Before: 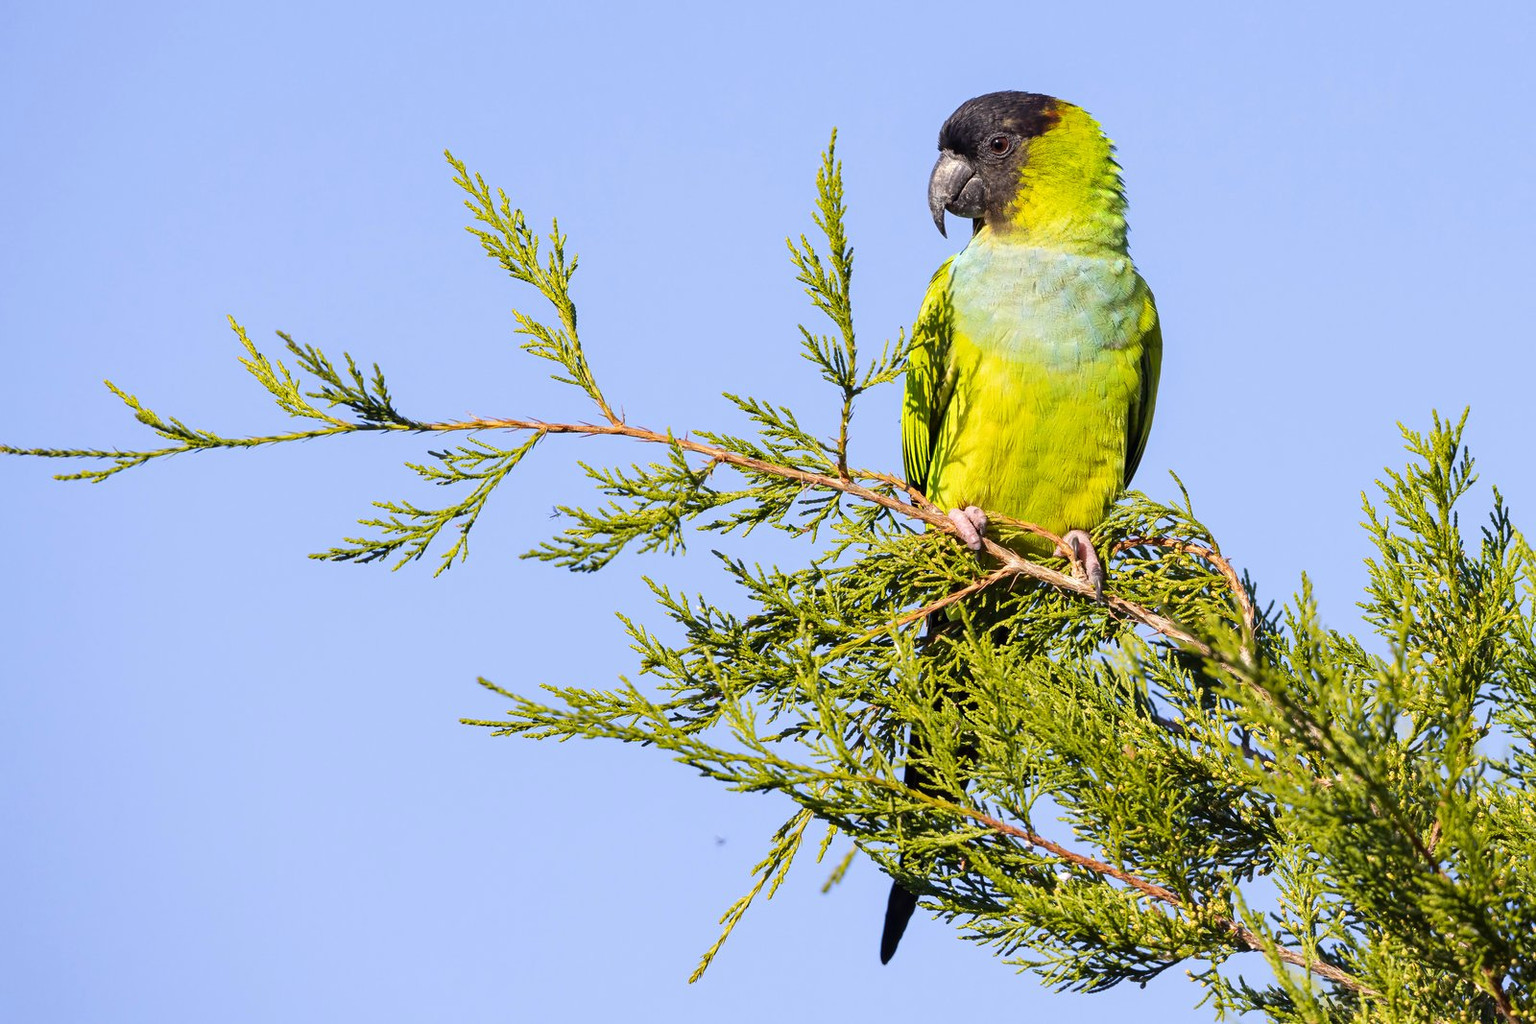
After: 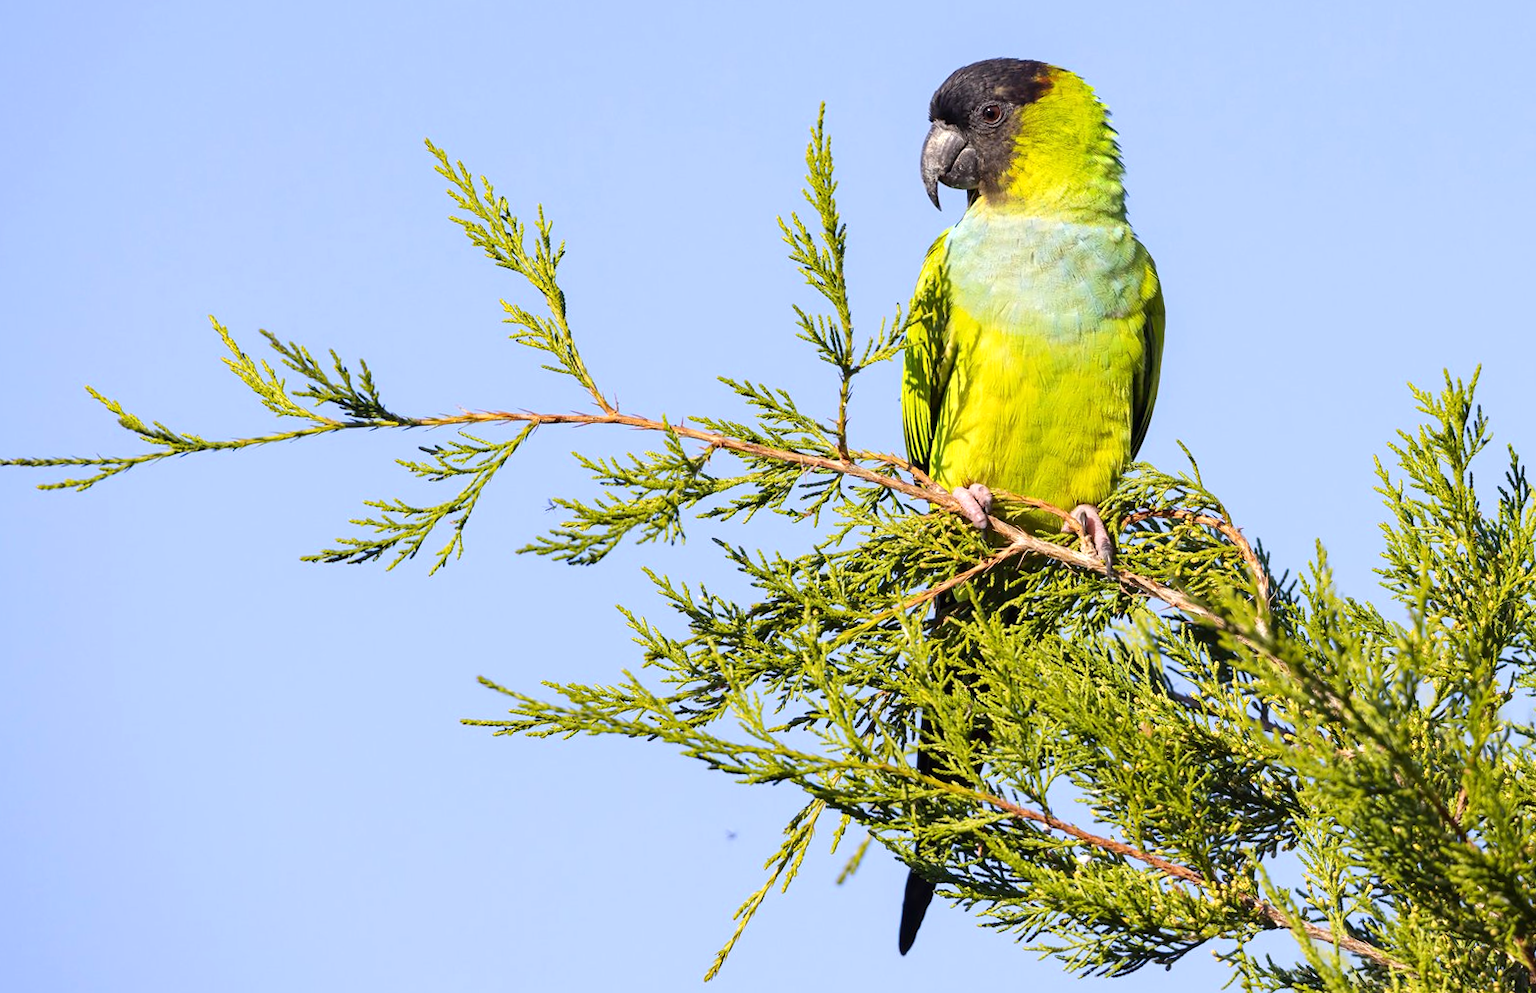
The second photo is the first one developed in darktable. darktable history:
rotate and perspective: rotation -2°, crop left 0.022, crop right 0.978, crop top 0.049, crop bottom 0.951
exposure: exposure 0.217 EV, compensate highlight preservation false
